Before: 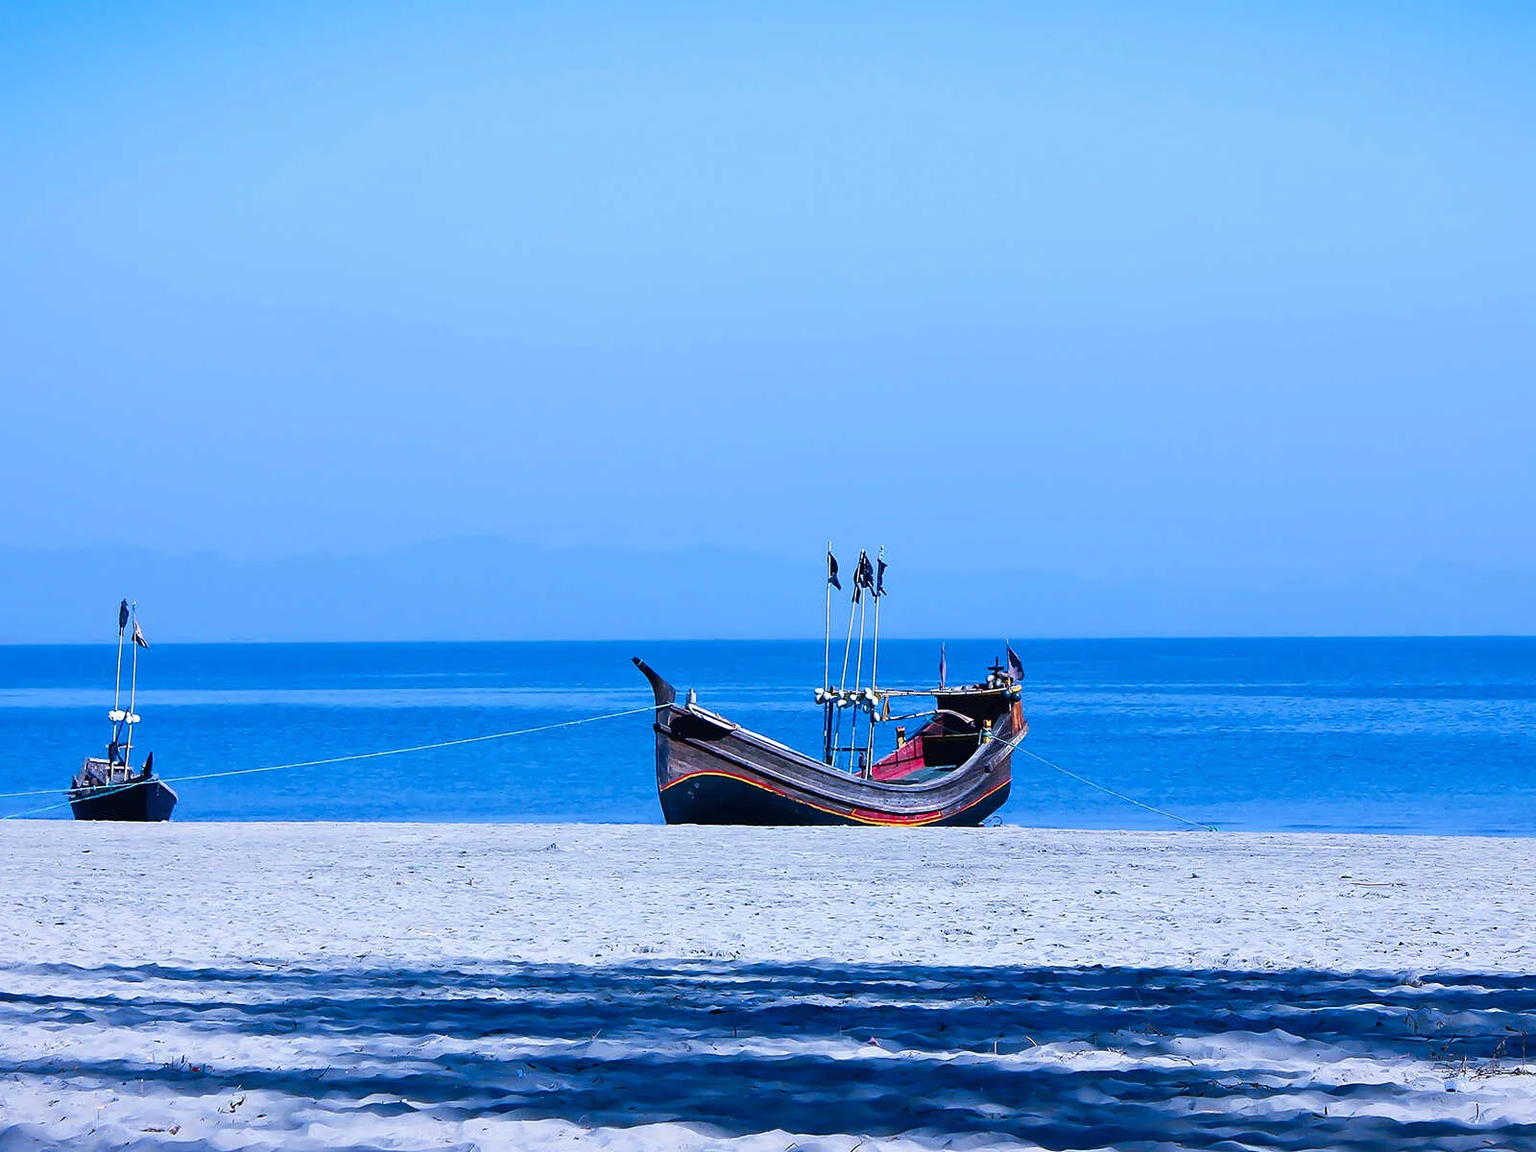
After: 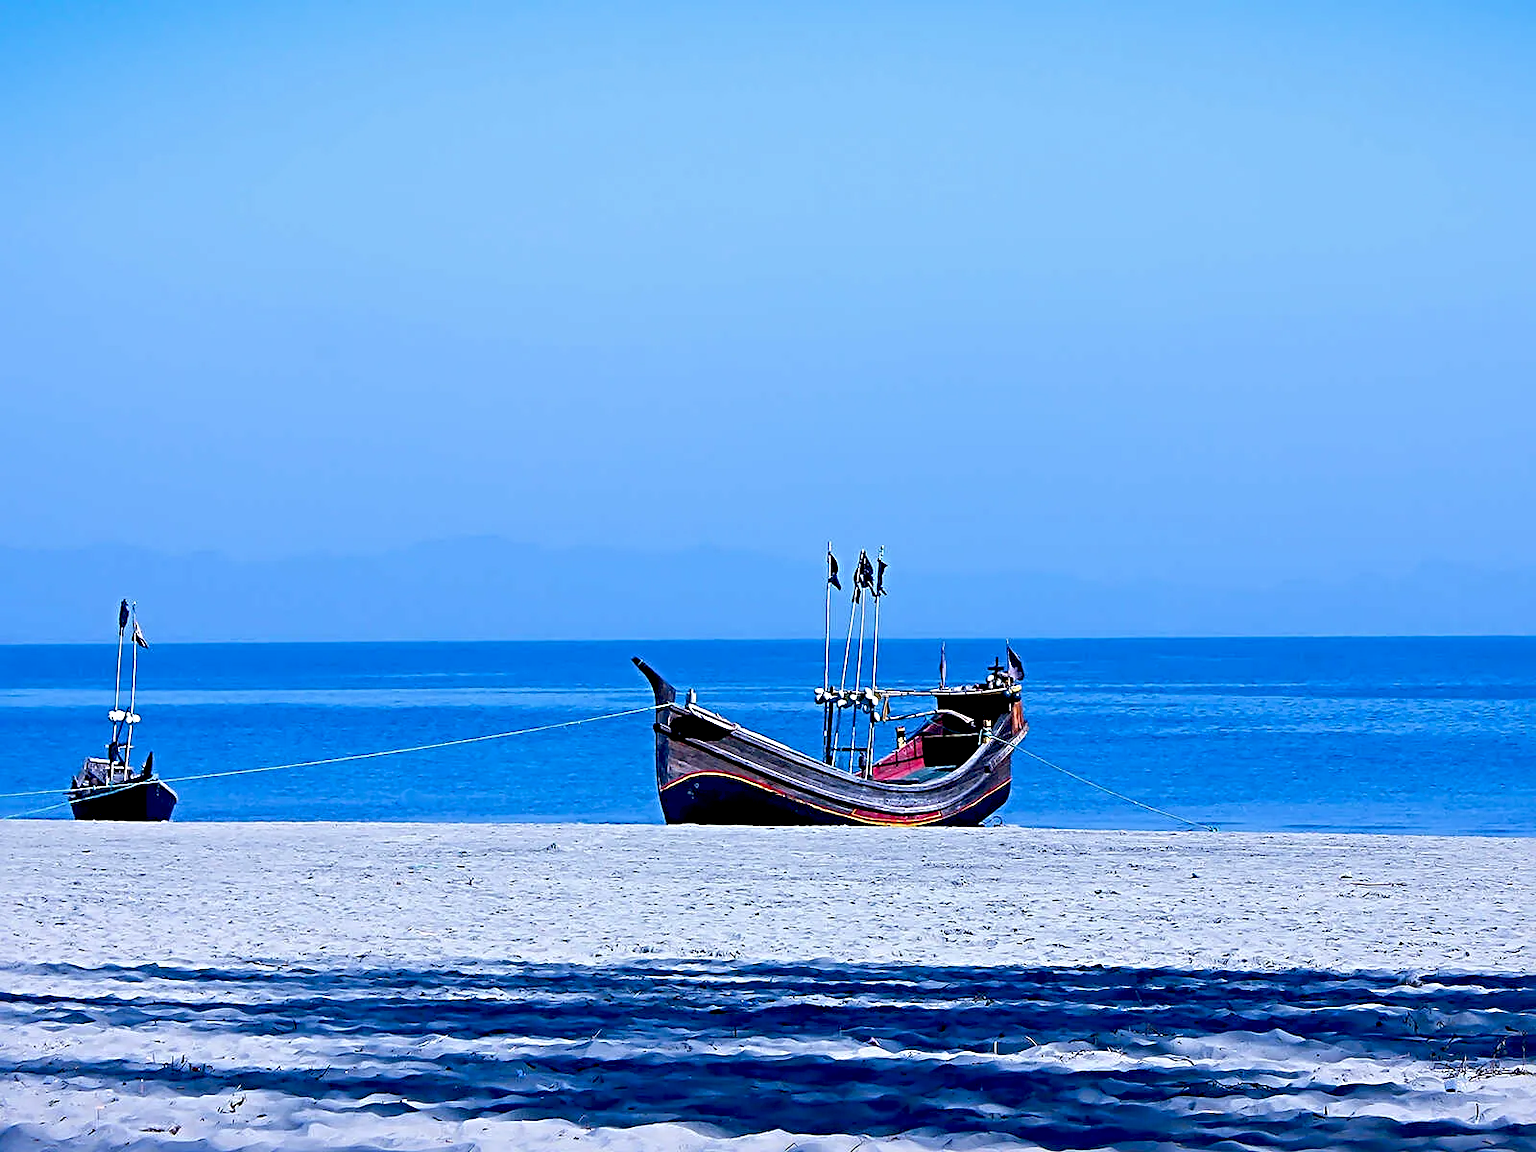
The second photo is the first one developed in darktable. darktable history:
rgb curve: curves: ch0 [(0, 0) (0.093, 0.159) (0.241, 0.265) (0.414, 0.42) (1, 1)], compensate middle gray true, preserve colors basic power
exposure: black level correction 0.016, exposure -0.009 EV, compensate highlight preservation false
color zones: curves: ch0 [(0.25, 0.5) (0.428, 0.473) (0.75, 0.5)]; ch1 [(0.243, 0.479) (0.398, 0.452) (0.75, 0.5)]
sharpen: radius 4.883
